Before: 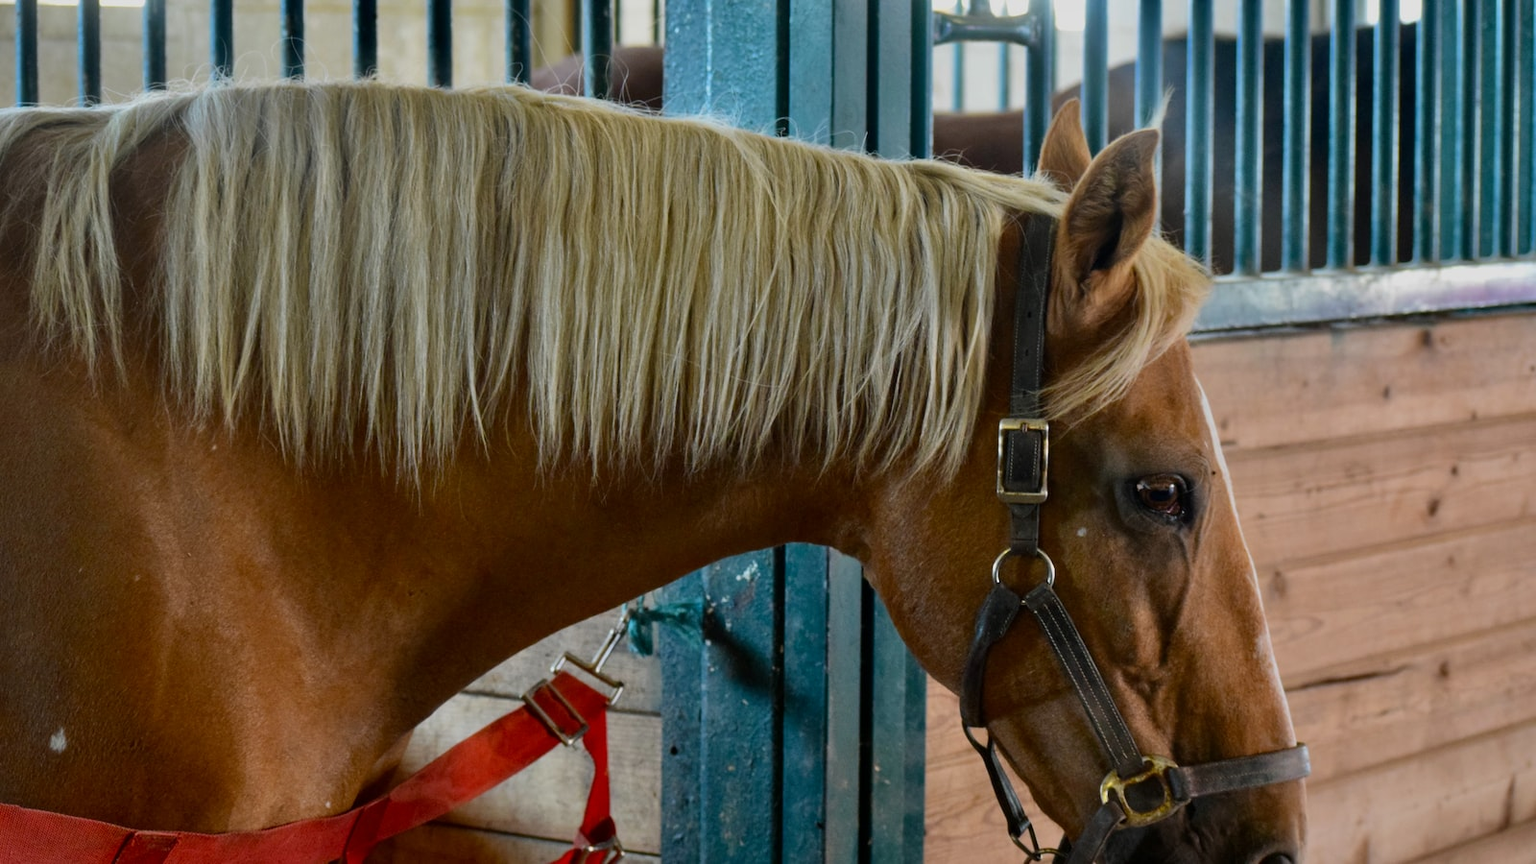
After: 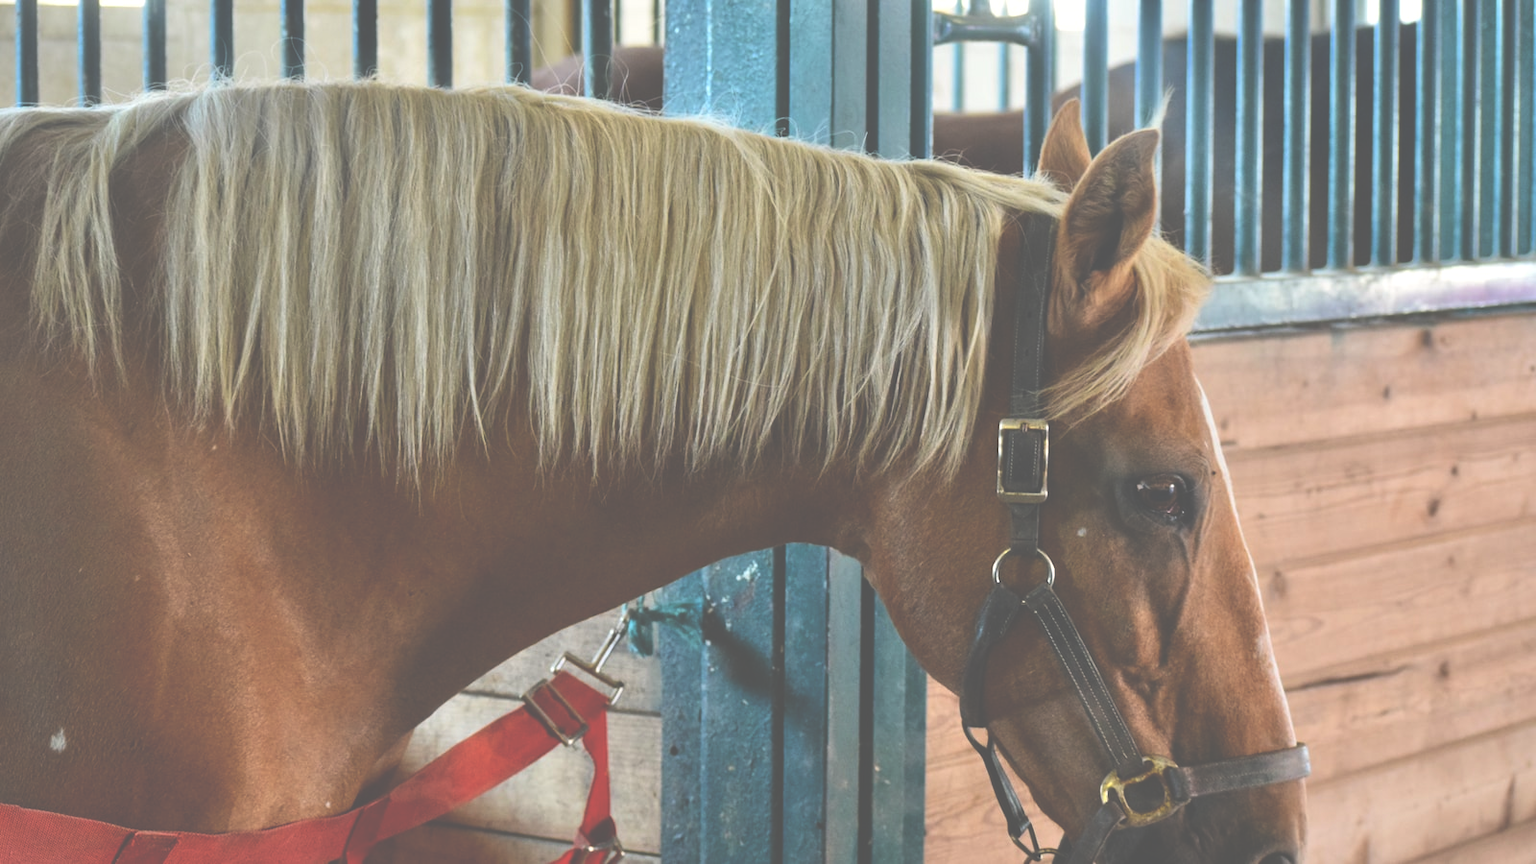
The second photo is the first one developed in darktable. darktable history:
contrast brightness saturation: contrast 0.08, saturation 0.02
exposure: black level correction -0.071, exposure 0.5 EV, compensate highlight preservation false
white balance: red 1.009, blue 0.985
